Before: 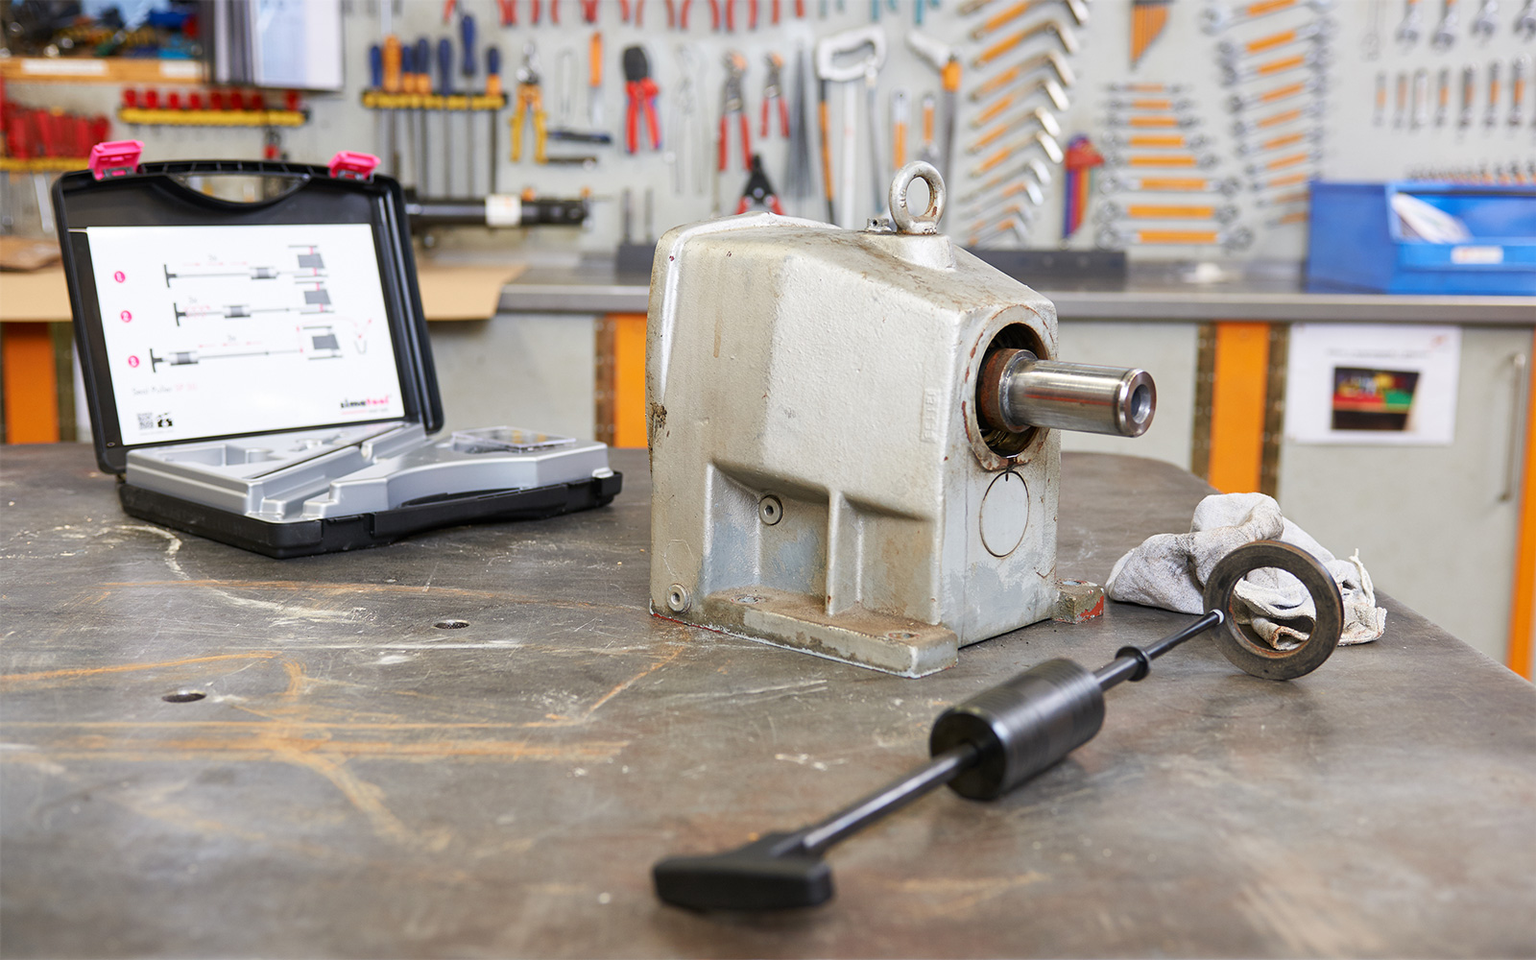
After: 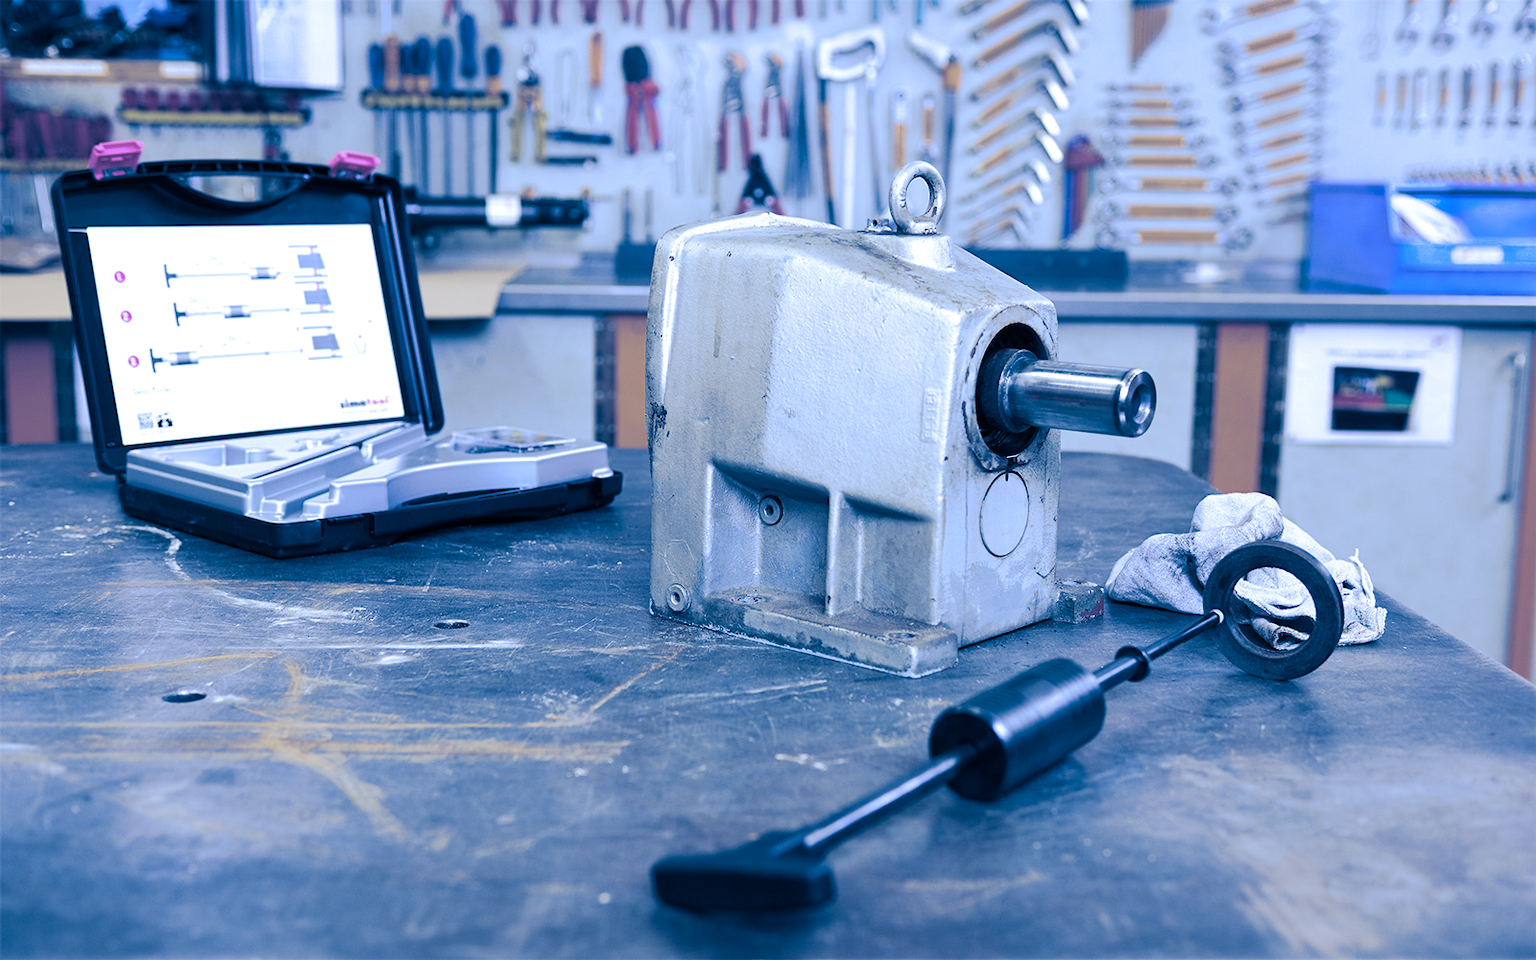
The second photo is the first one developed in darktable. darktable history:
split-toning: shadows › hue 226.8°, shadows › saturation 1, highlights › saturation 0, balance -61.41
white balance: red 0.871, blue 1.249
